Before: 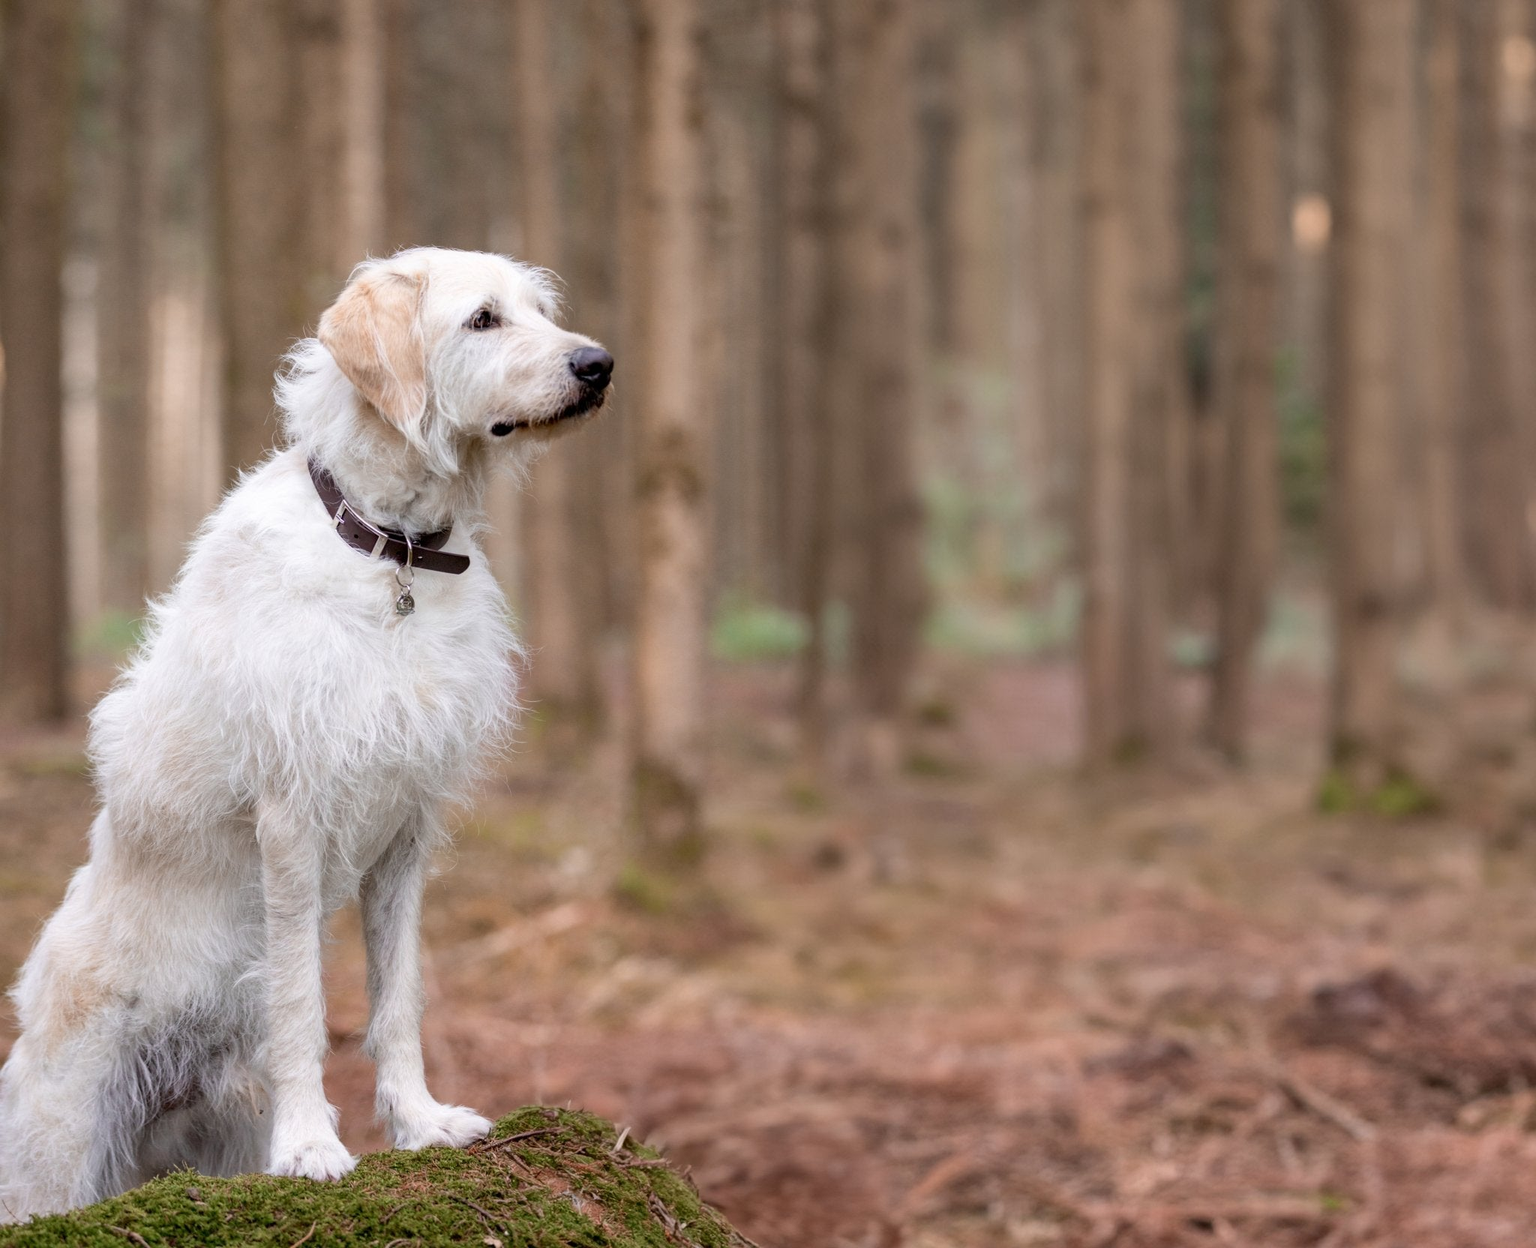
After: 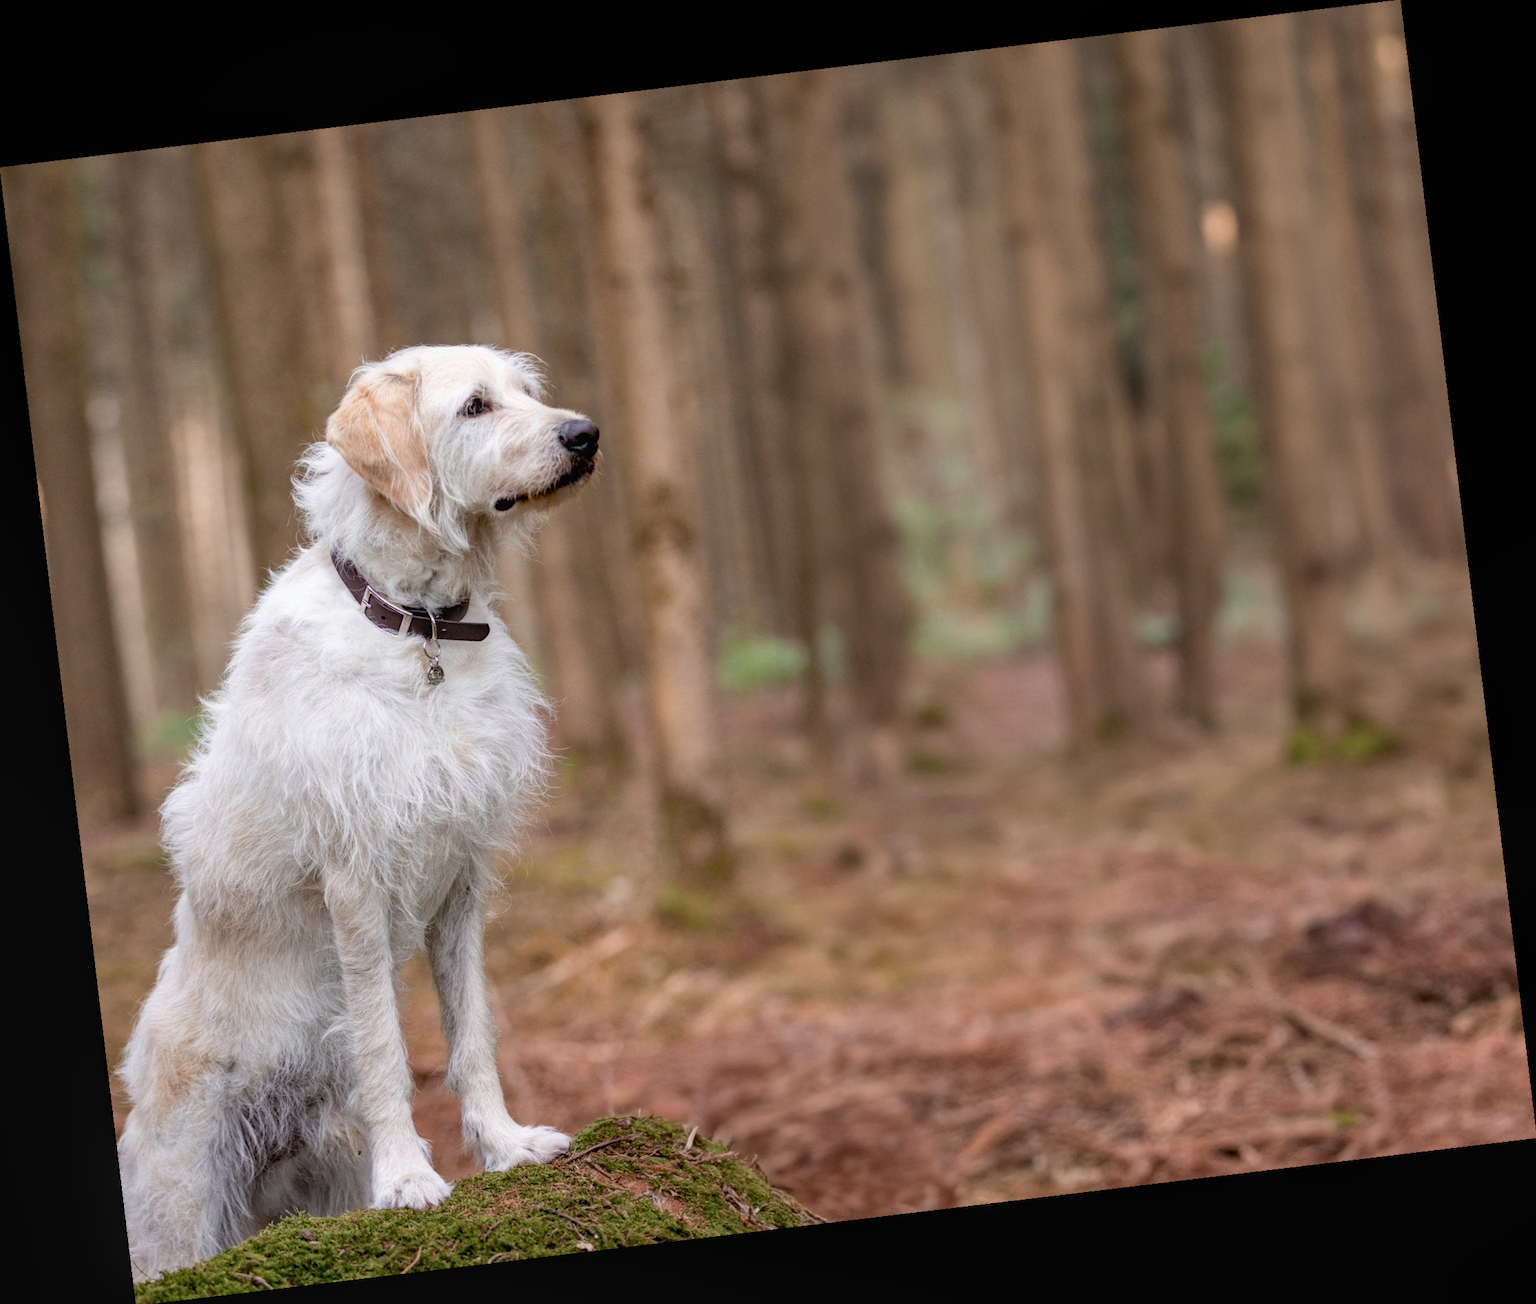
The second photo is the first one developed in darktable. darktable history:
rotate and perspective: rotation -6.83°, automatic cropping off
haze removal: compatibility mode true, adaptive false
local contrast: detail 110%
